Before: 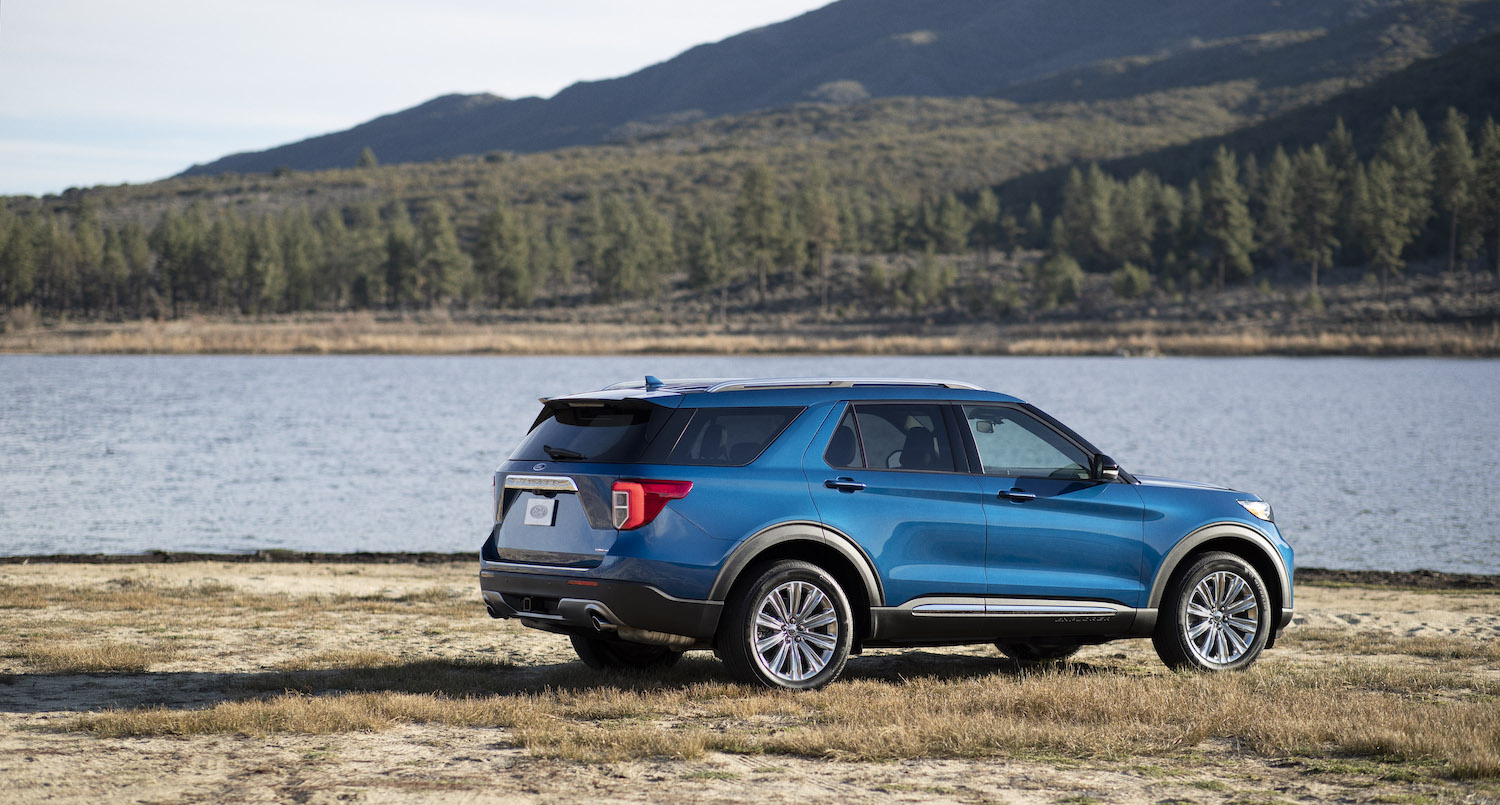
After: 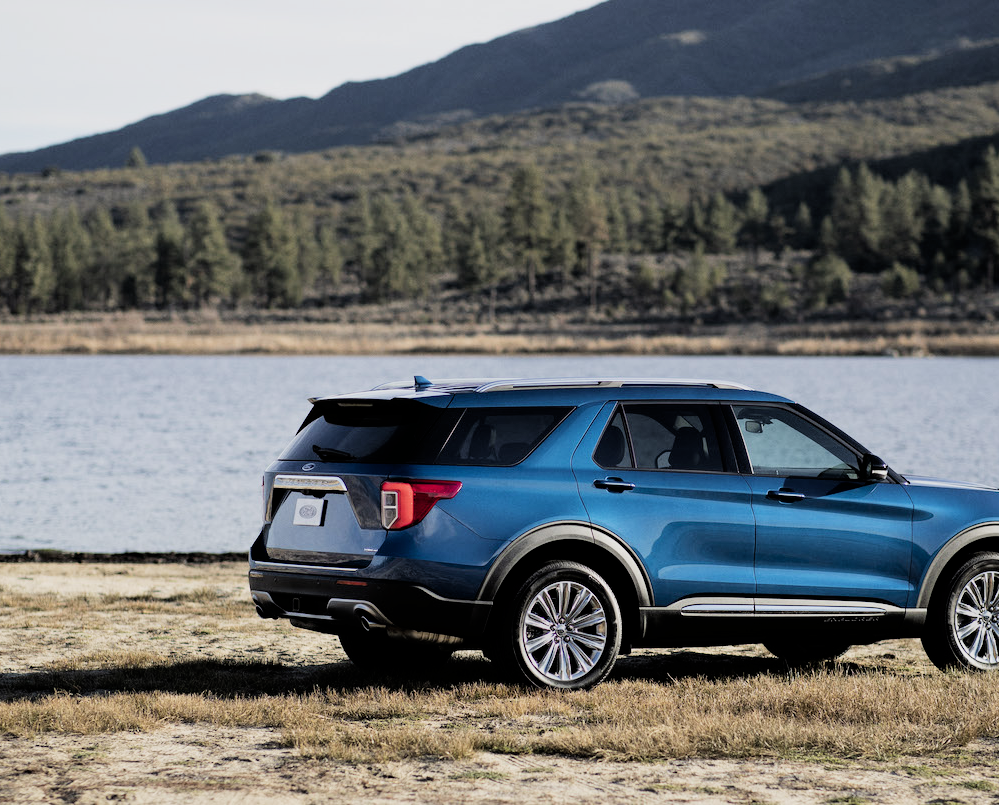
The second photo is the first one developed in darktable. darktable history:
crop: left 15.419%, right 17.914%
filmic rgb: black relative exposure -5 EV, white relative exposure 3.5 EV, hardness 3.19, contrast 1.3, highlights saturation mix -50%
